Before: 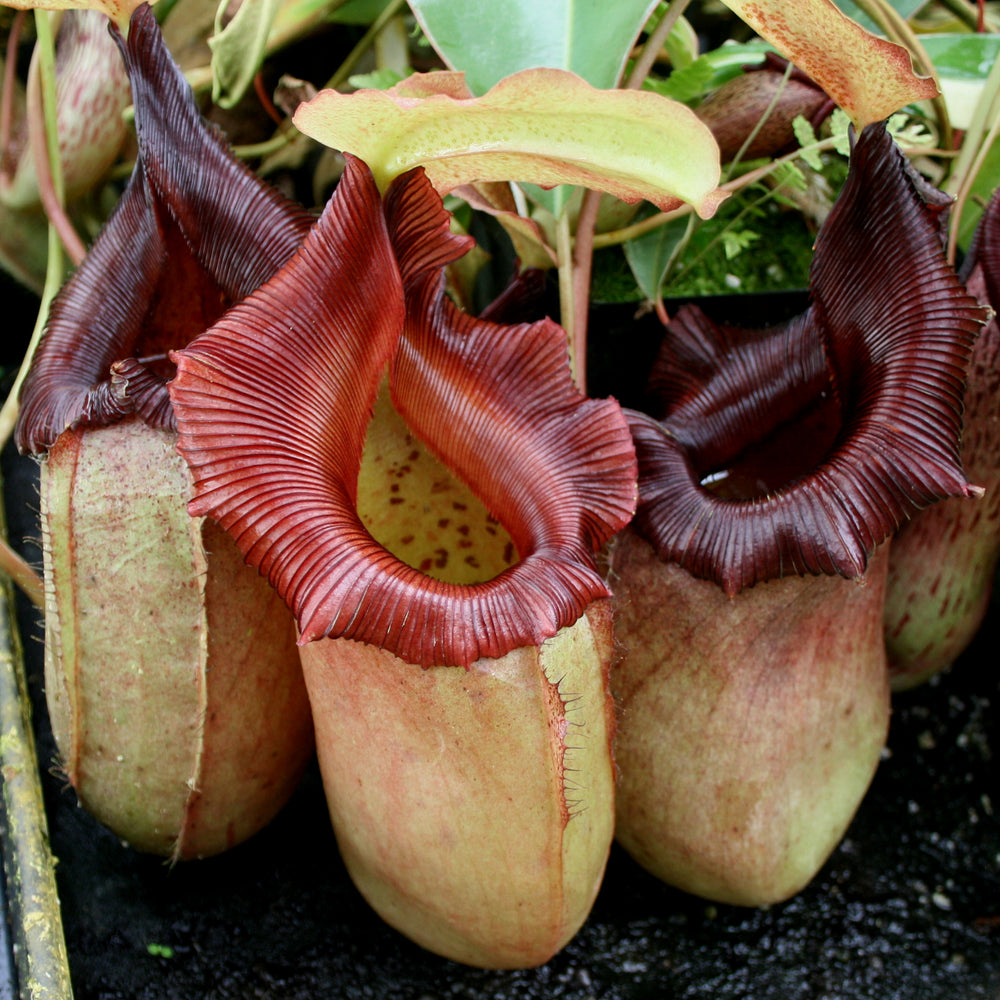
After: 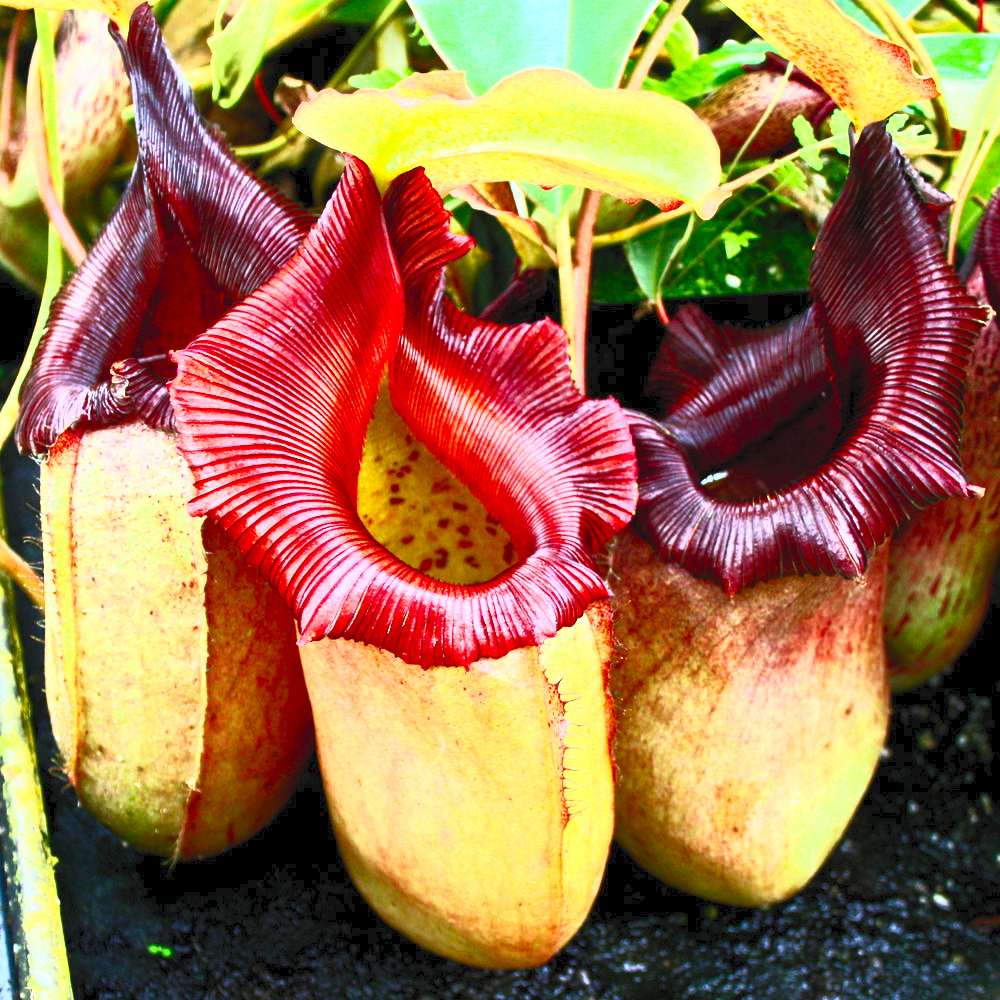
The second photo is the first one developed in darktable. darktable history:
white balance: red 0.988, blue 1.017
contrast brightness saturation: contrast 1, brightness 1, saturation 1
